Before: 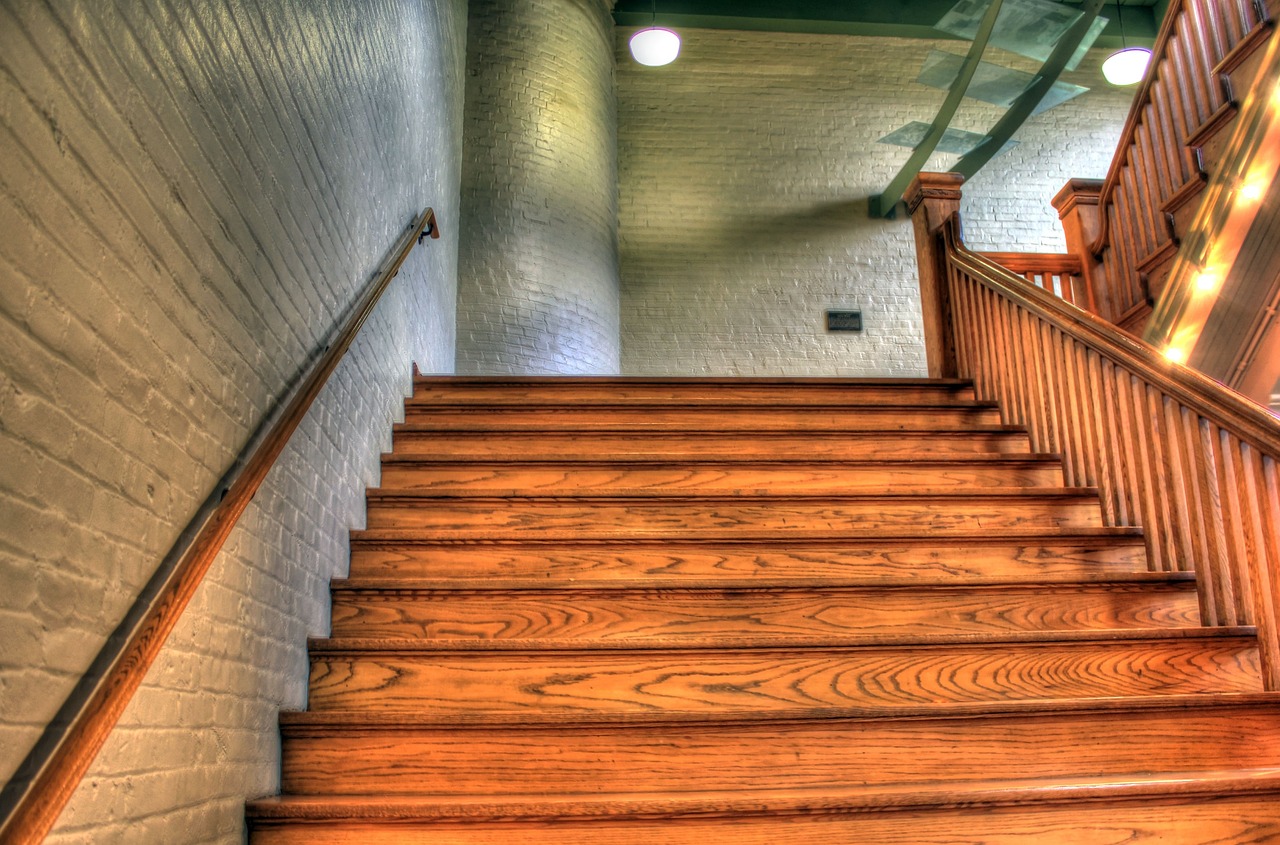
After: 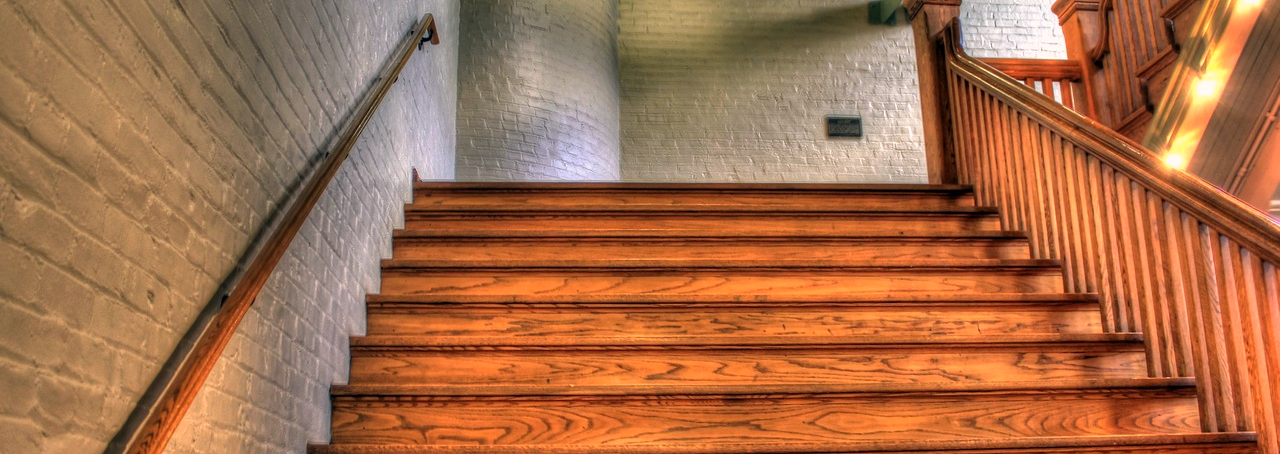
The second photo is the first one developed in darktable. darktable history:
crop and rotate: top 22.995%, bottom 23.171%
color correction: highlights a* 7.57, highlights b* 4.28
